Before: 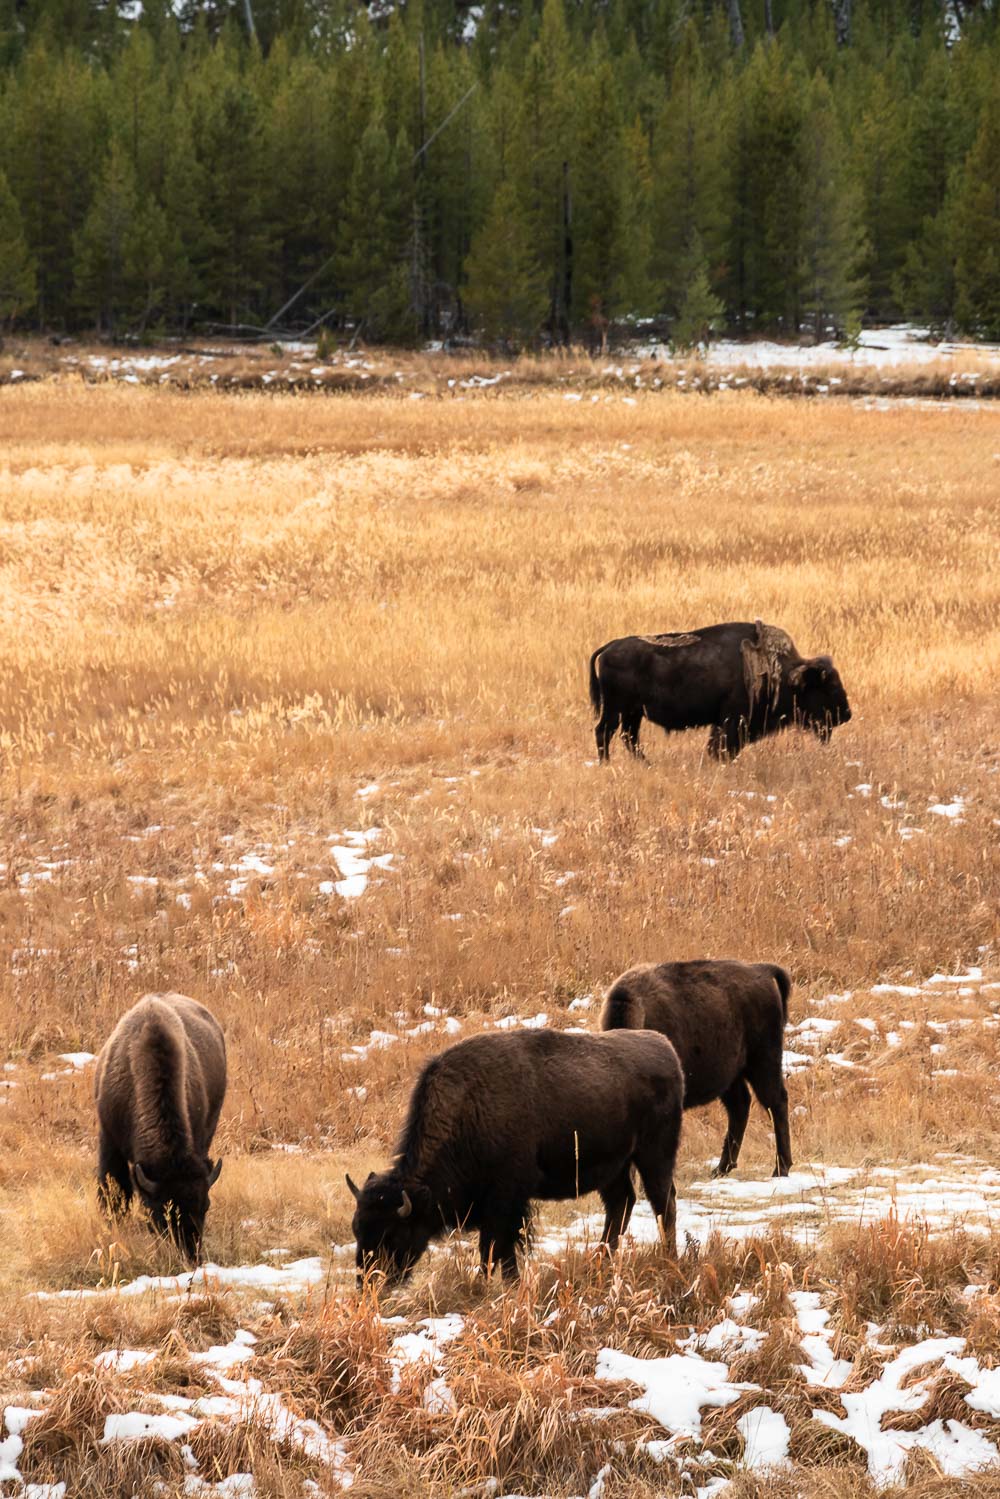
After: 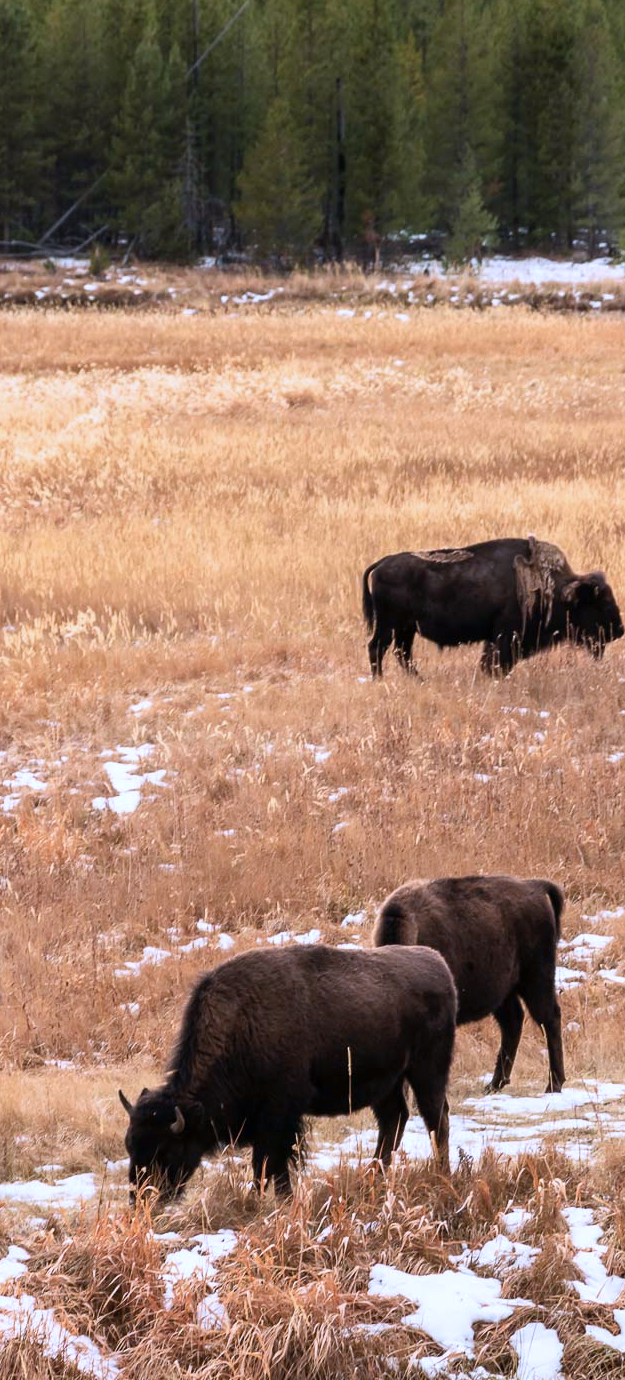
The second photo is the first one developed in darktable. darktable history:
color calibration: illuminant custom, x 0.373, y 0.389, temperature 4228.65 K
crop and rotate: left 22.789%, top 5.623%, right 14.679%, bottom 2.251%
